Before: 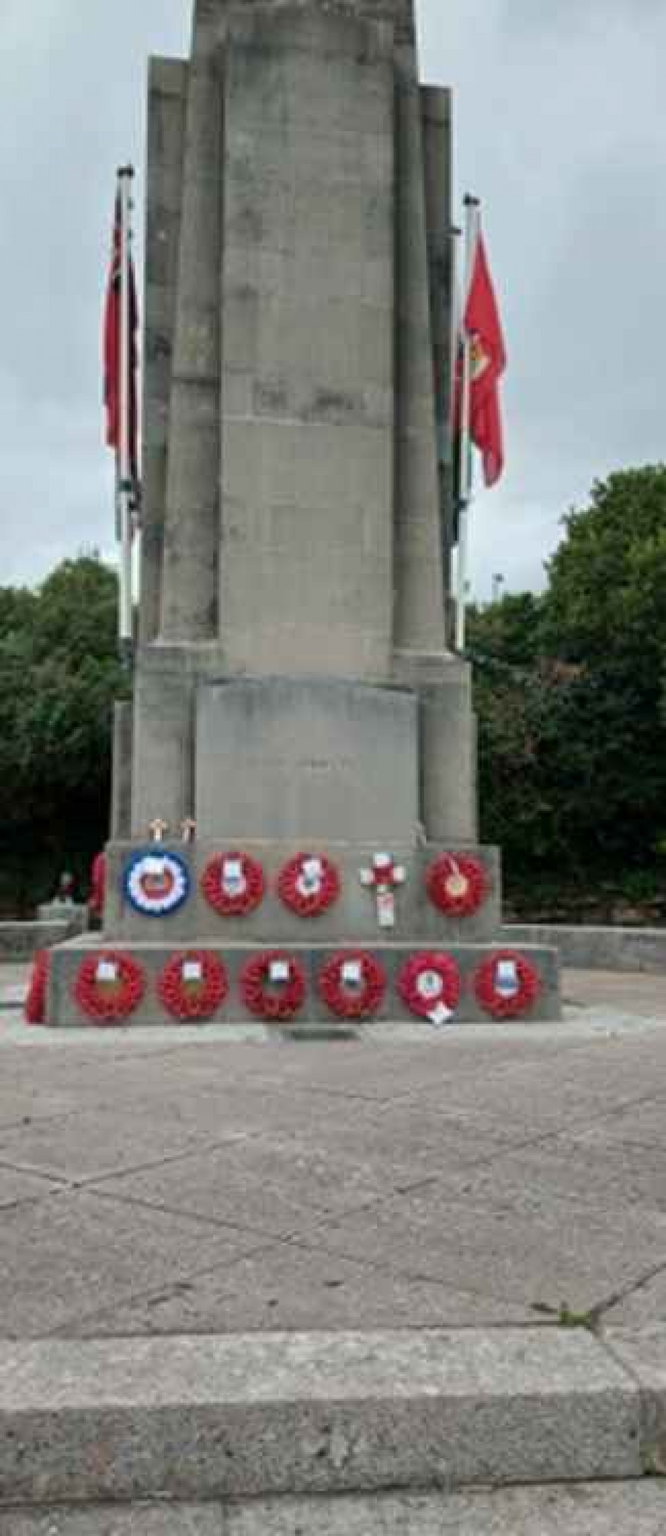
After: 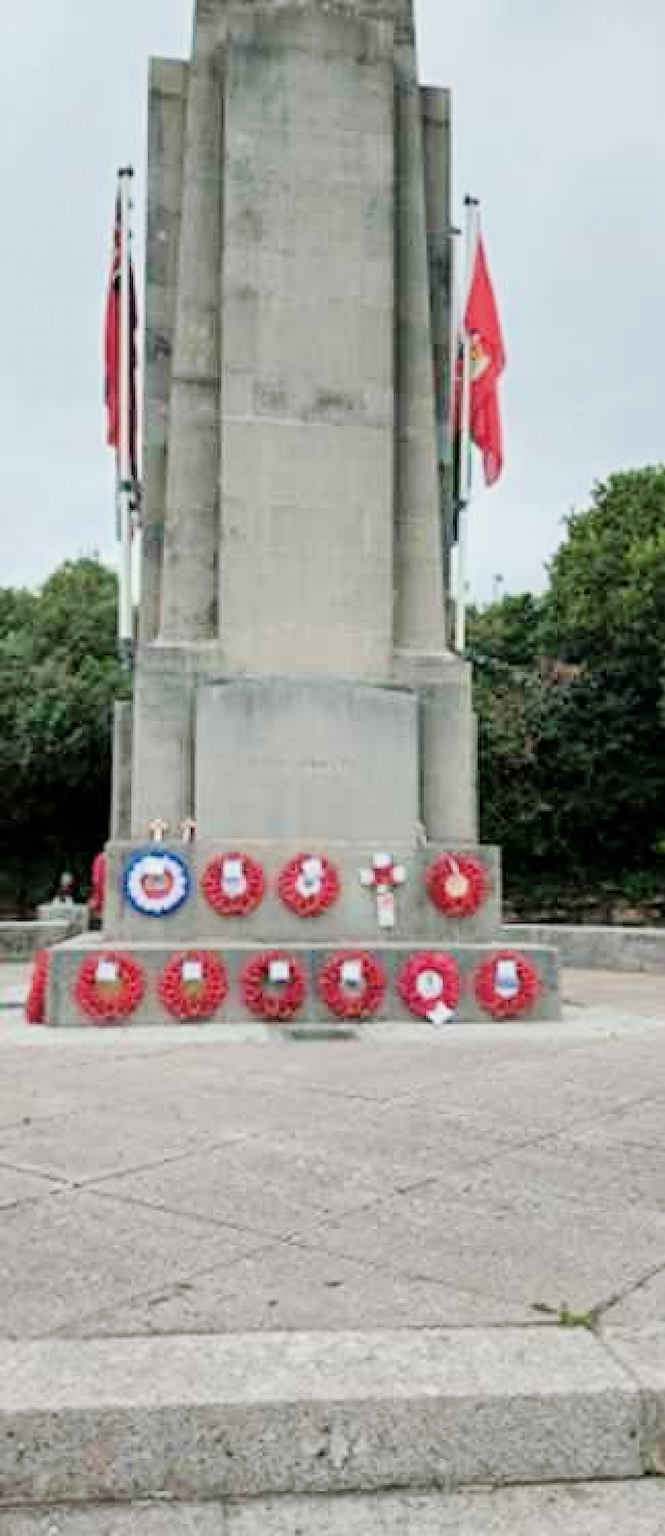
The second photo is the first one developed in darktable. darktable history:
exposure: black level correction 0, exposure 1.1 EV, compensate exposure bias true, compensate highlight preservation false
filmic rgb: black relative exposure -7.65 EV, white relative exposure 4.56 EV, hardness 3.61
sharpen: on, module defaults
